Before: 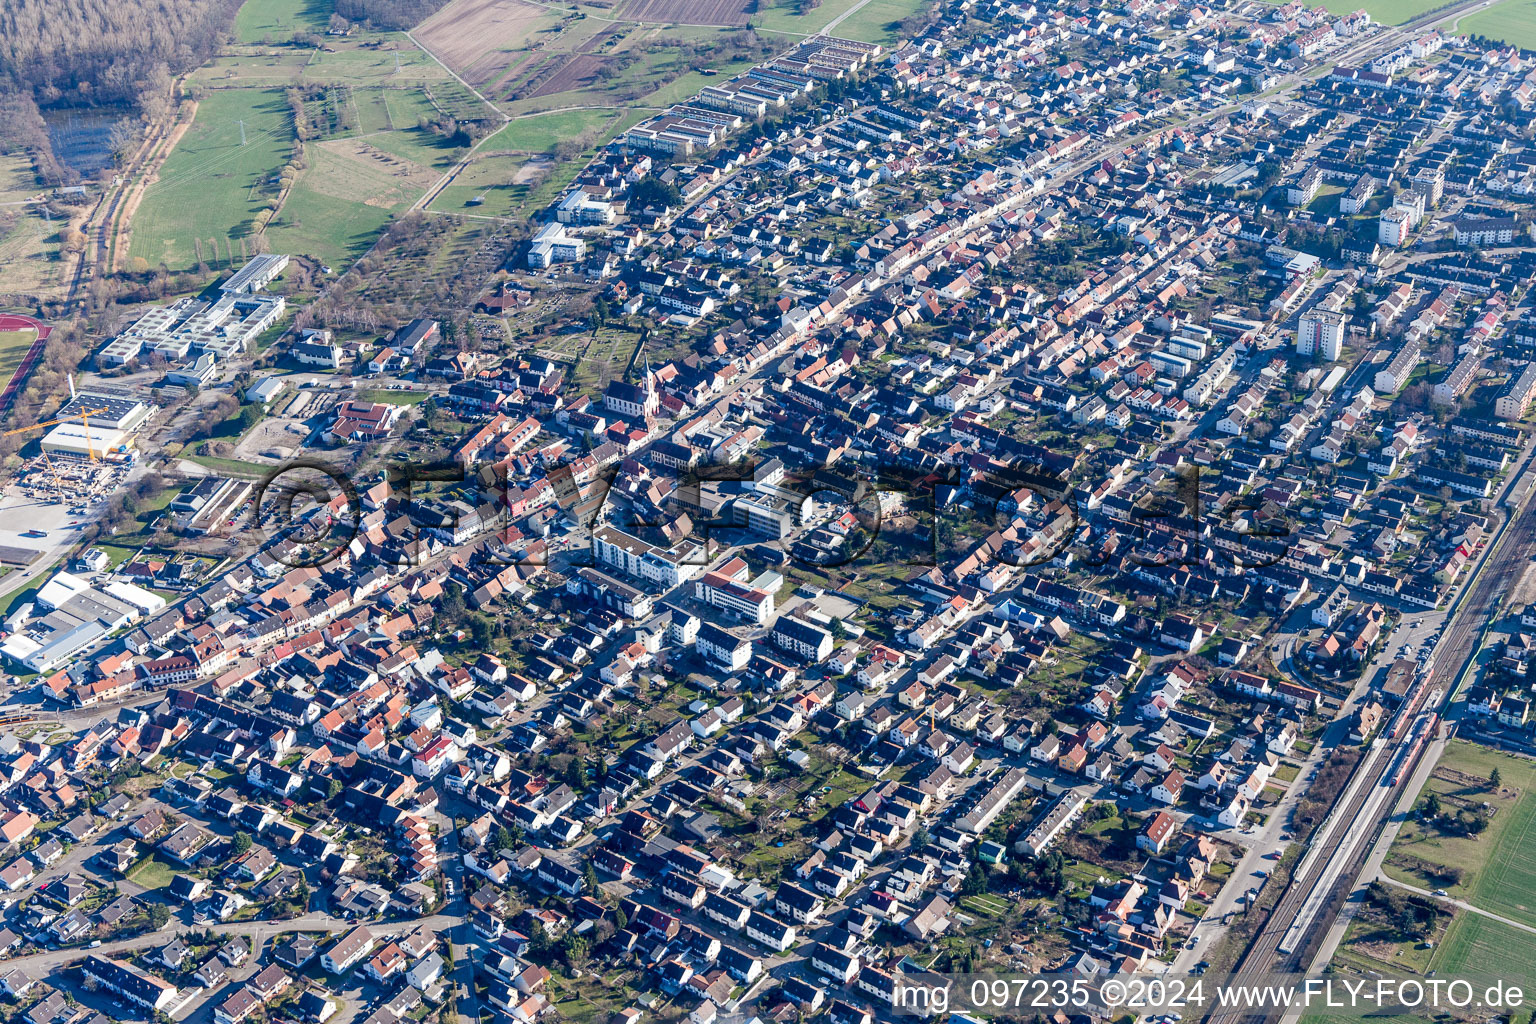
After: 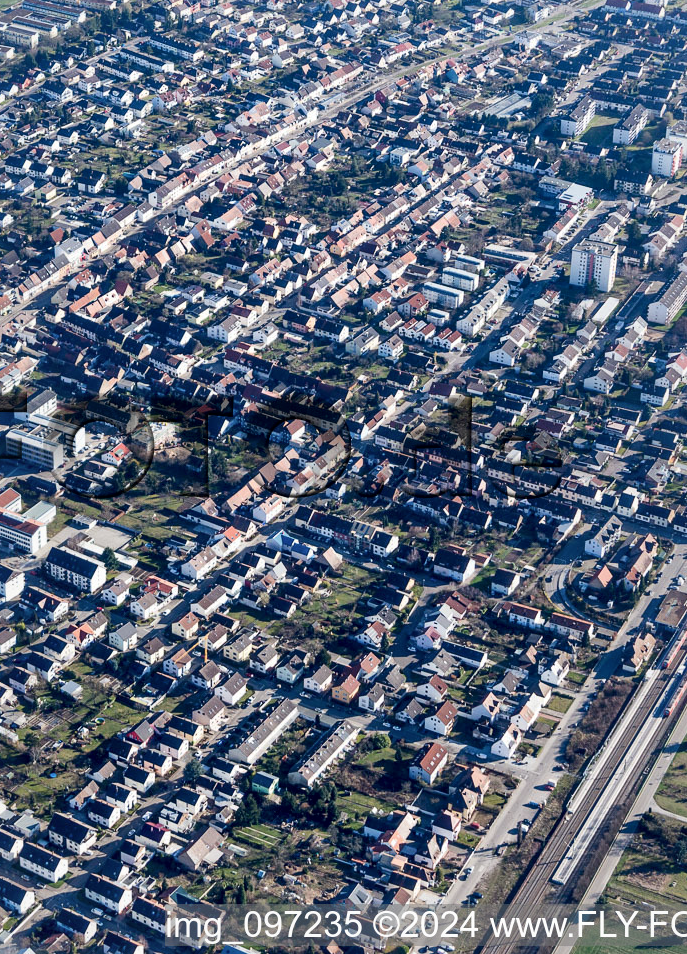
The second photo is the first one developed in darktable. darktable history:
local contrast: mode bilateral grid, contrast 26, coarseness 60, detail 152%, midtone range 0.2
crop: left 47.346%, top 6.766%, right 7.891%
contrast brightness saturation: contrast -0.078, brightness -0.034, saturation -0.112
